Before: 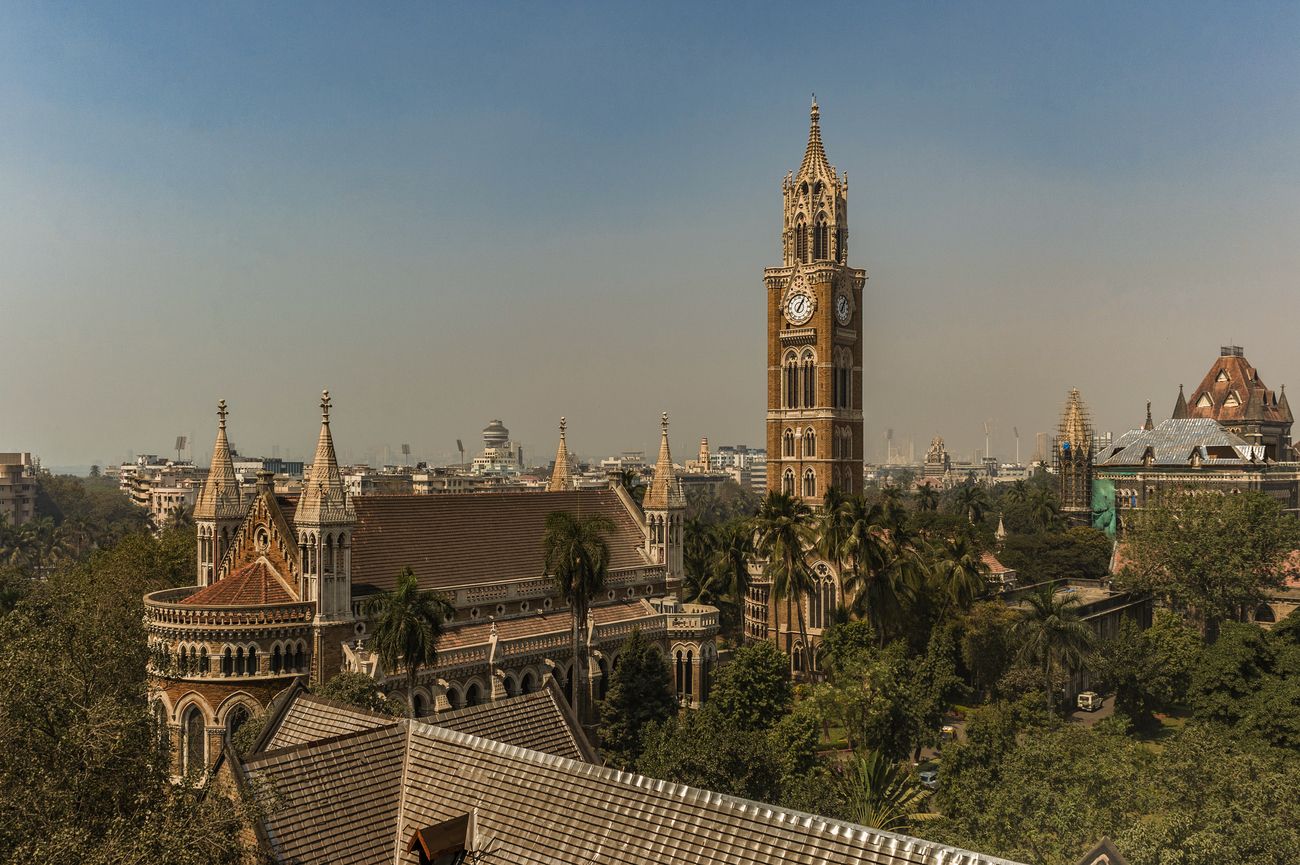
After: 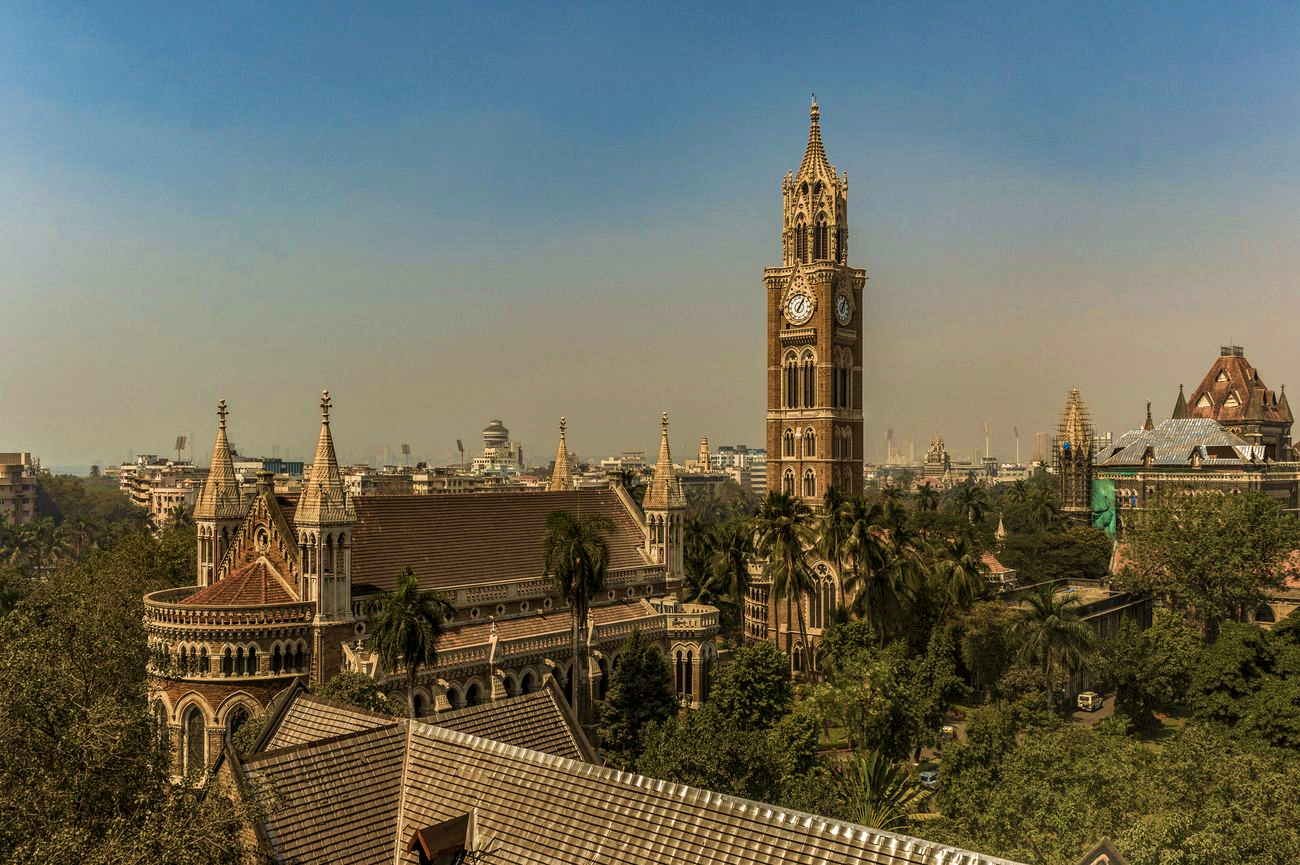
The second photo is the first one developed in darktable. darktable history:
velvia: strength 56%
local contrast: on, module defaults
